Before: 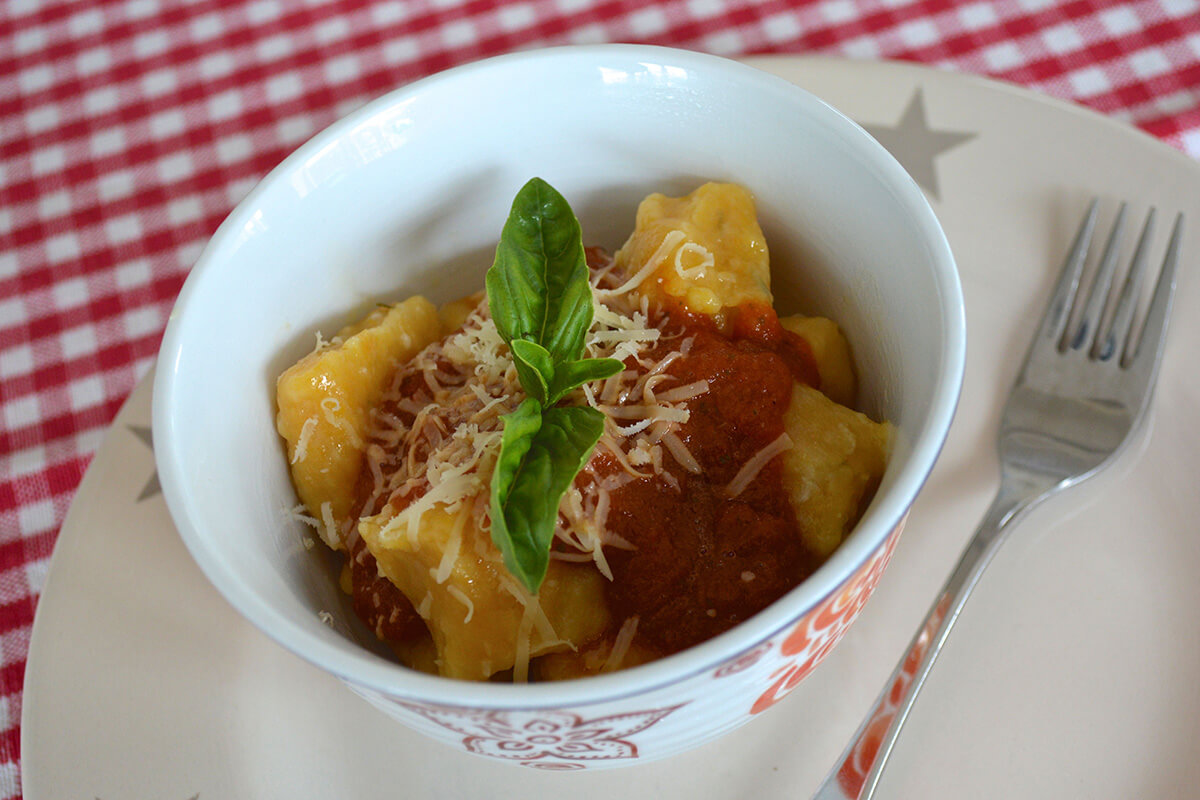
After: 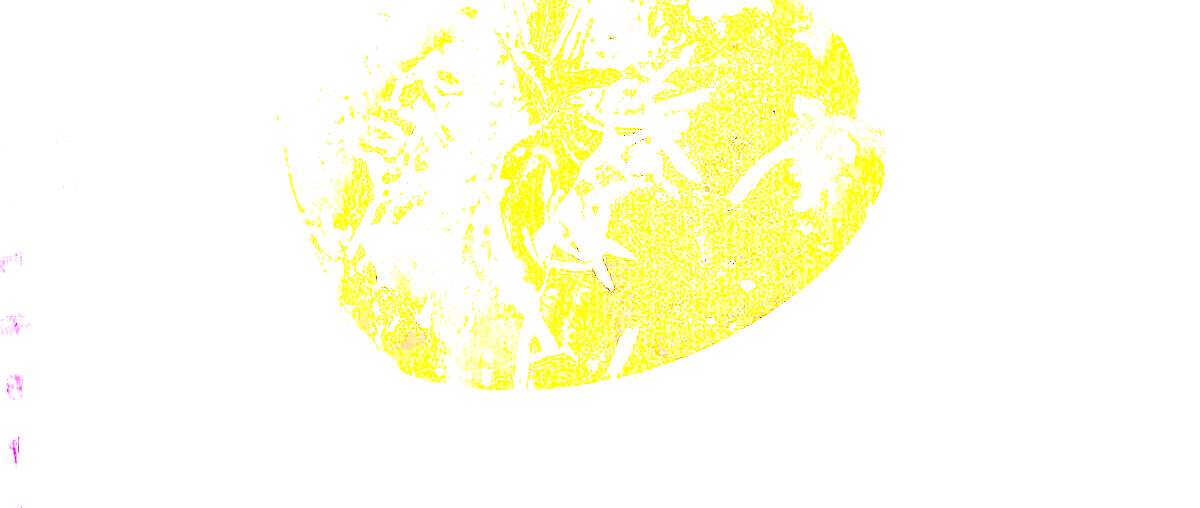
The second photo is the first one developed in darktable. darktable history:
exposure: exposure 8 EV, compensate highlight preservation false
color correction: highlights b* 3
white balance: red 0.766, blue 1.537
crop and rotate: top 36.435%
